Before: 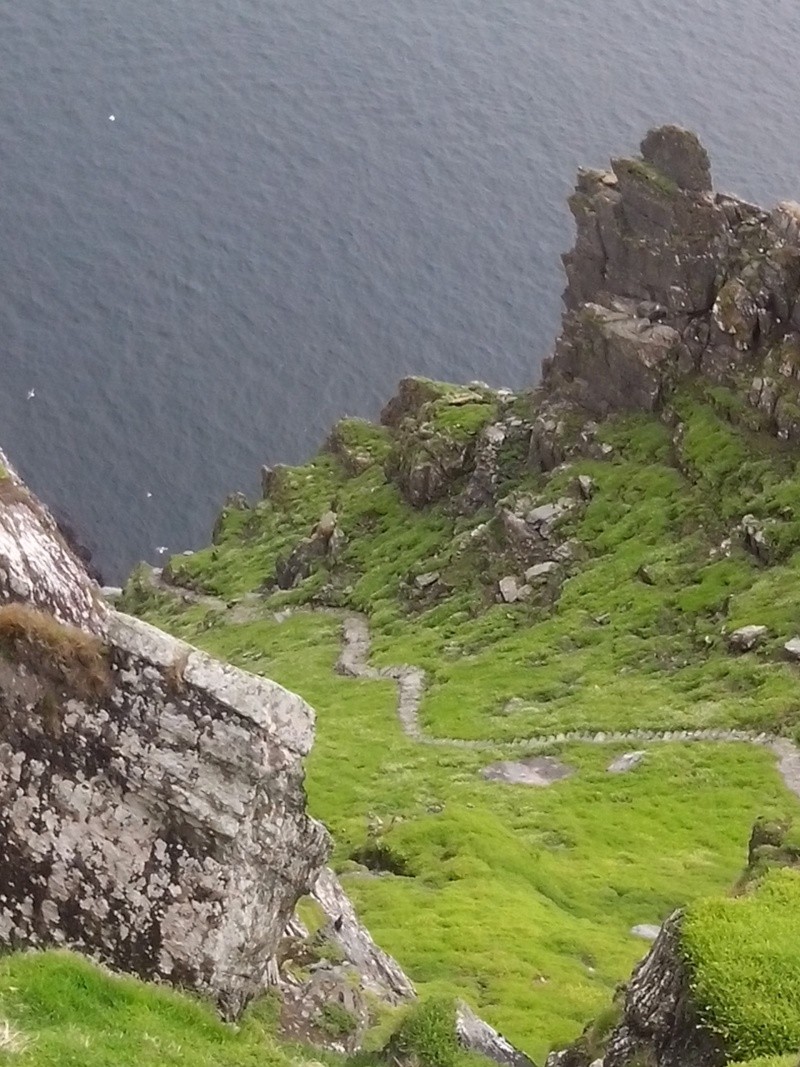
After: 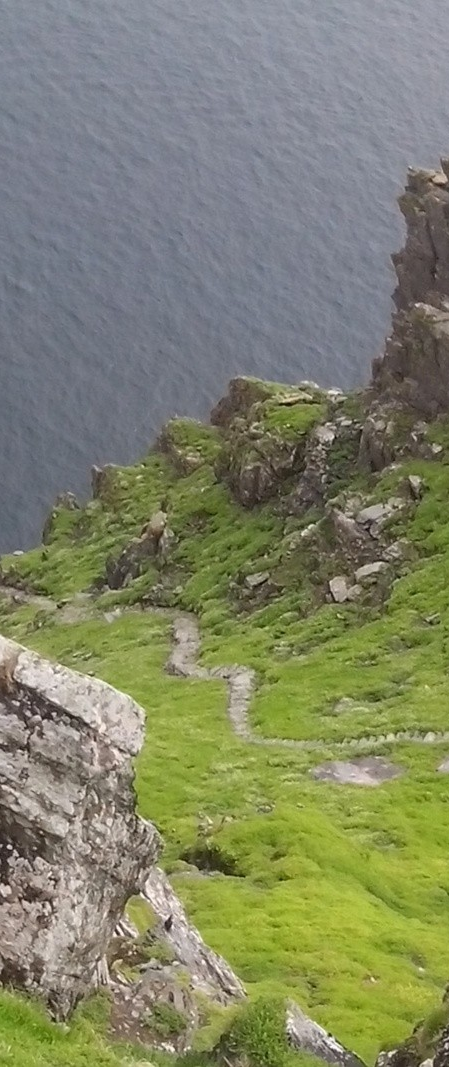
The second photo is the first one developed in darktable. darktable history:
crop: left 21.328%, right 22.536%
